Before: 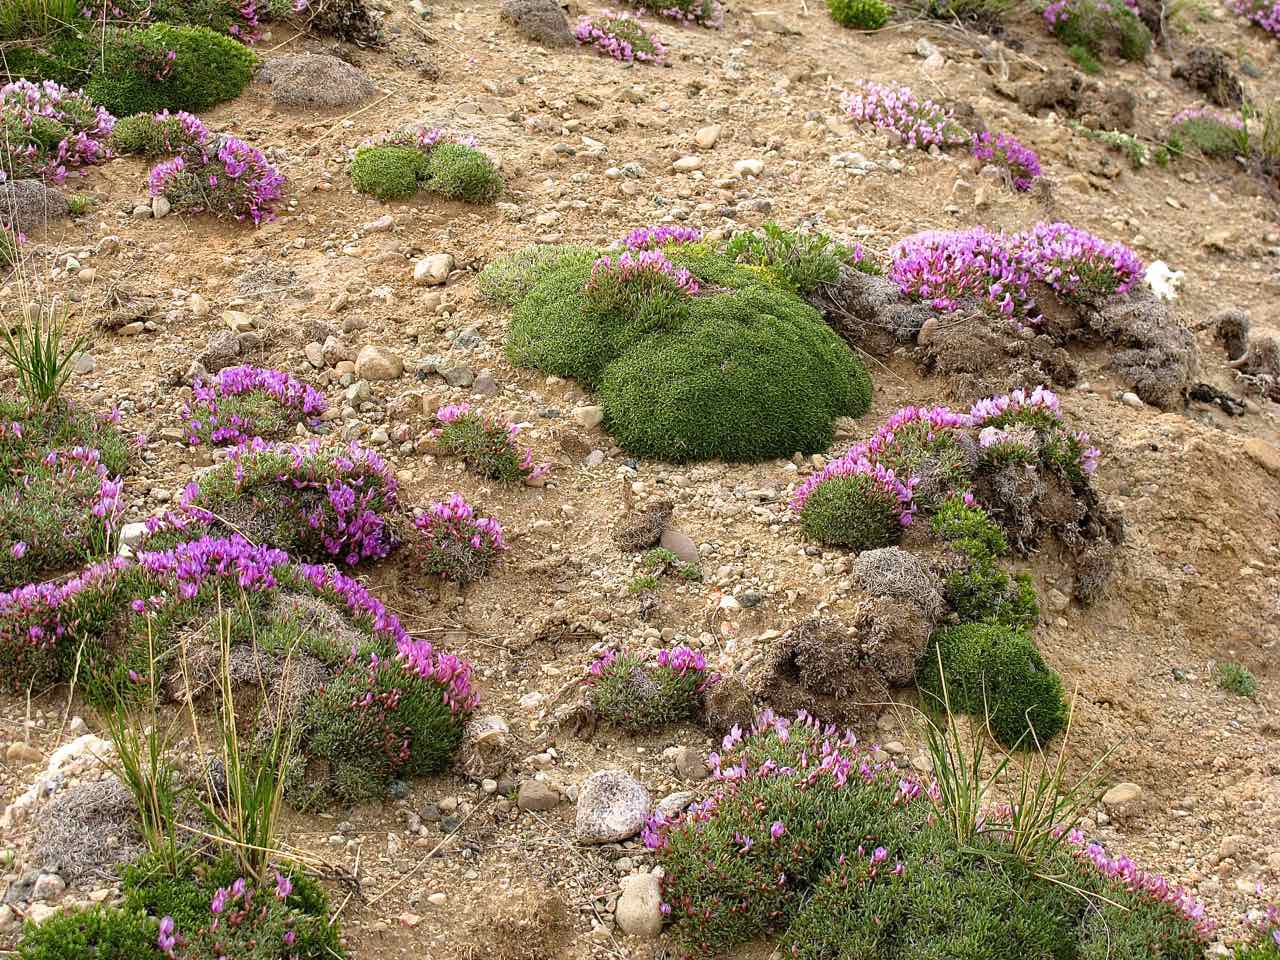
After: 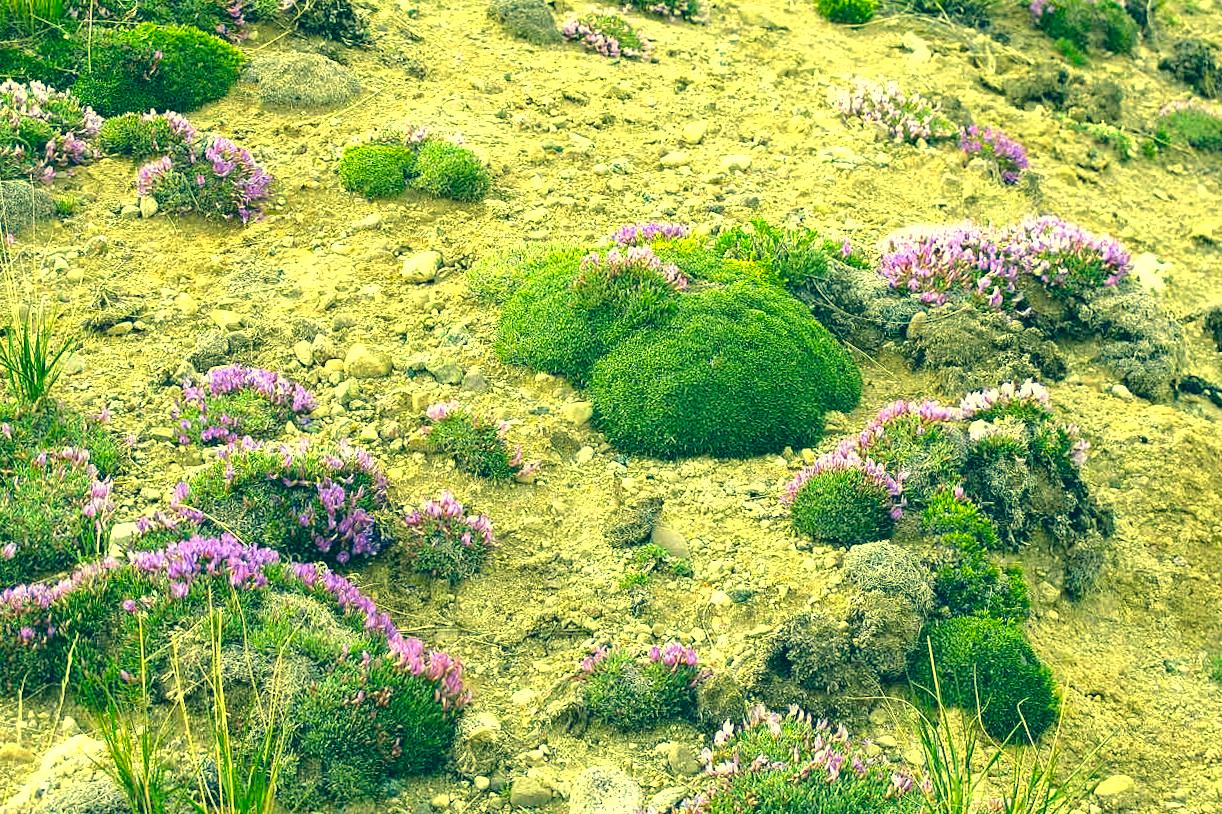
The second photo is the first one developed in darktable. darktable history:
exposure: black level correction 0, exposure 0.894 EV, compensate exposure bias true, compensate highlight preservation false
color correction: highlights a* -15.69, highlights b* 40, shadows a* -39.86, shadows b* -25.86
crop and rotate: angle 0.445°, left 0.317%, right 3.213%, bottom 14.255%
shadows and highlights: shadows 25.88, highlights -26.38
